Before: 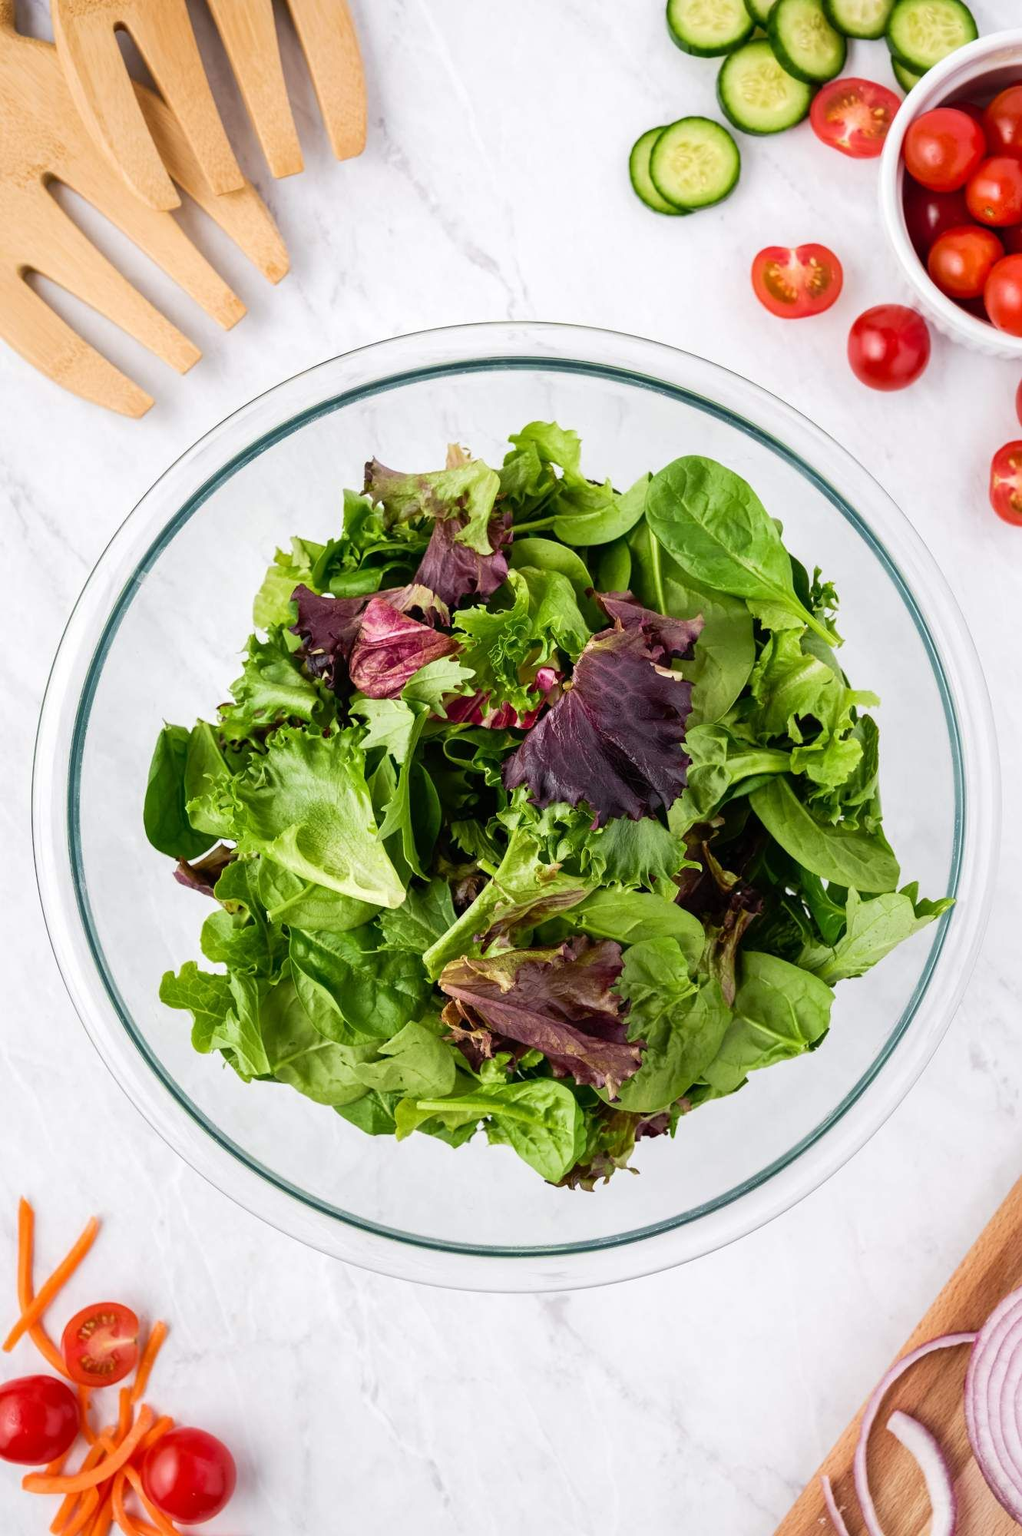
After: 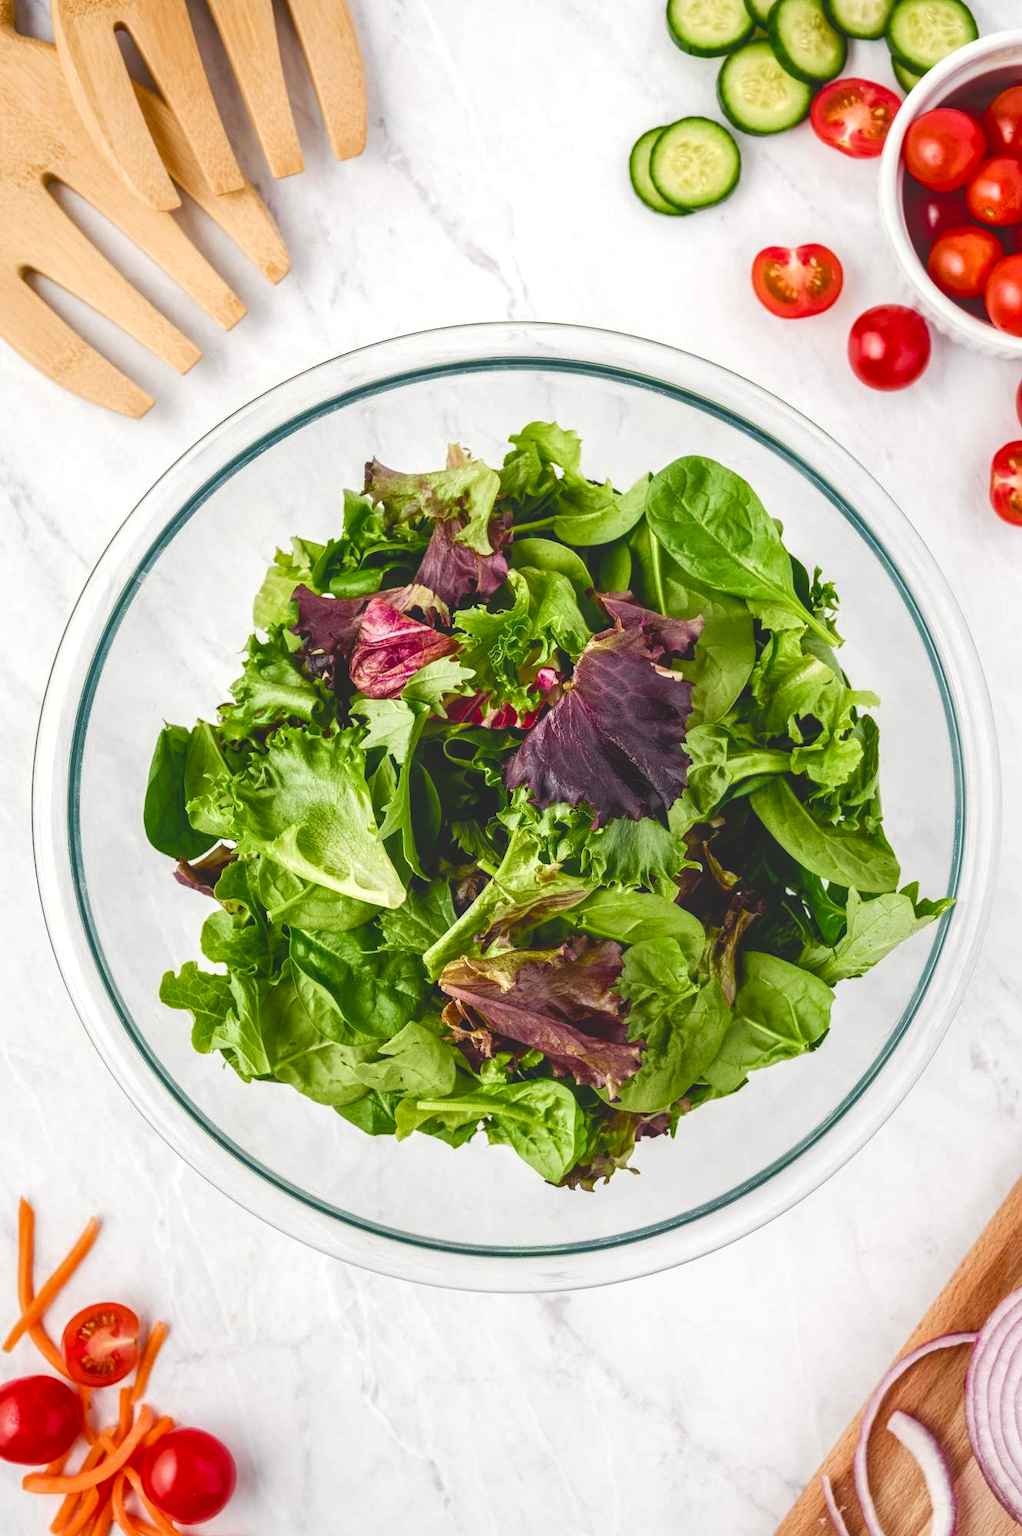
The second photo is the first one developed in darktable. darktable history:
local contrast: on, module defaults
color balance rgb: highlights gain › luminance 5.87%, highlights gain › chroma 1.201%, highlights gain › hue 90.38°, perceptual saturation grading › global saturation 20%, perceptual saturation grading › highlights -25.765%, perceptual saturation grading › shadows 49.972%
exposure: black level correction -0.021, exposure -0.036 EV, compensate exposure bias true, compensate highlight preservation false
